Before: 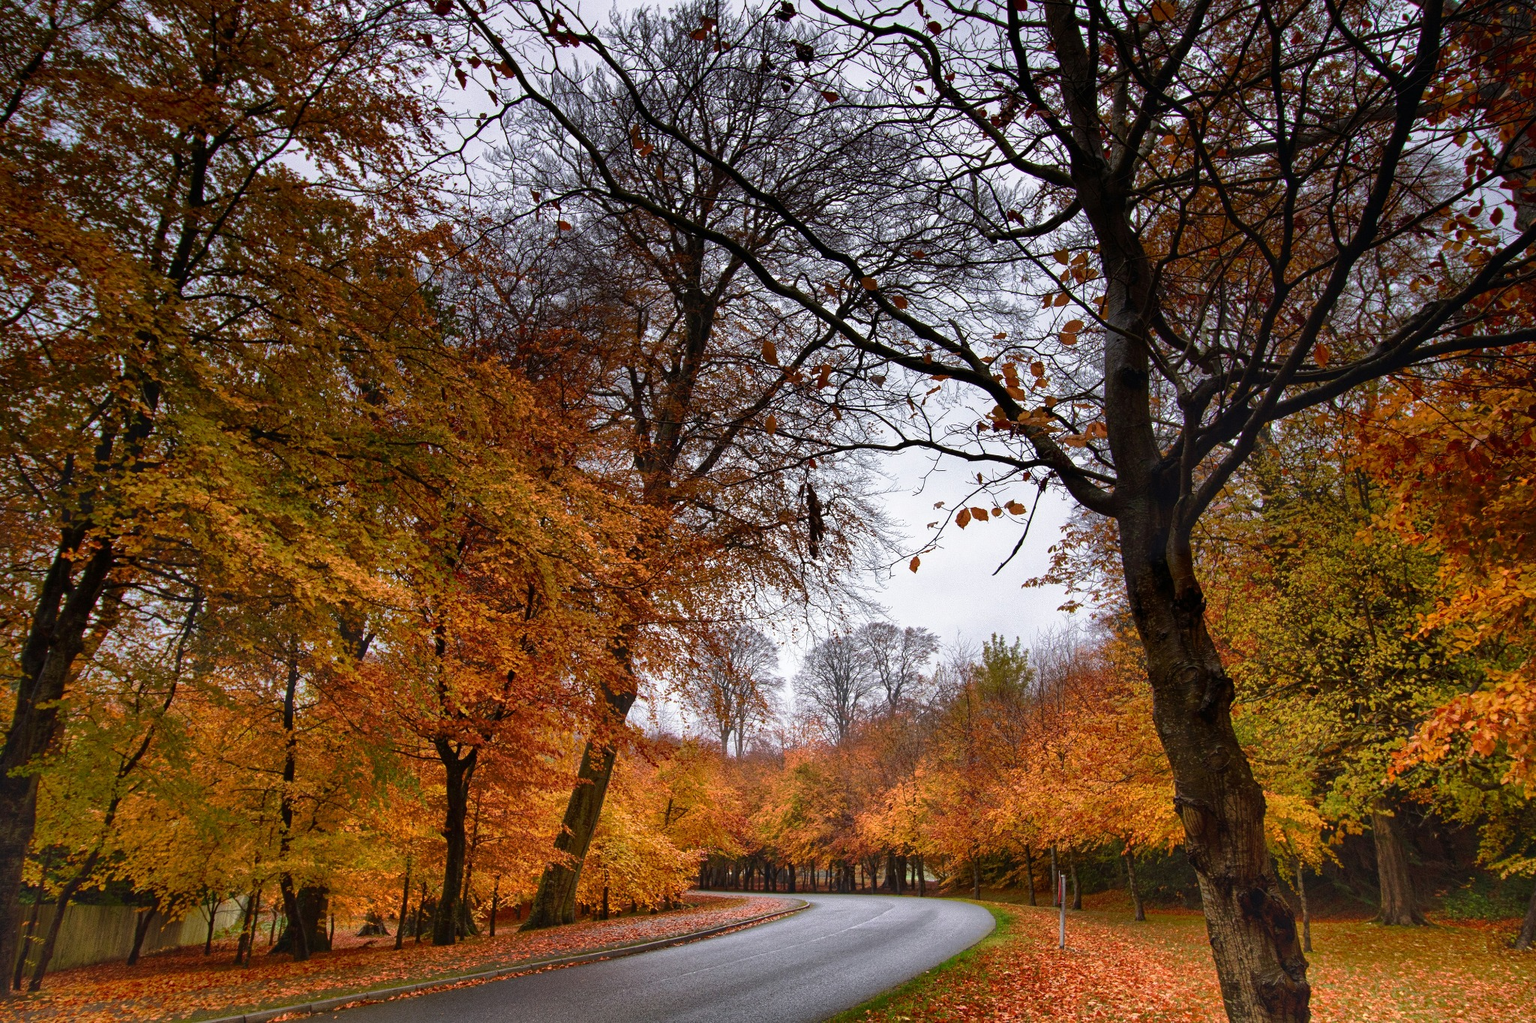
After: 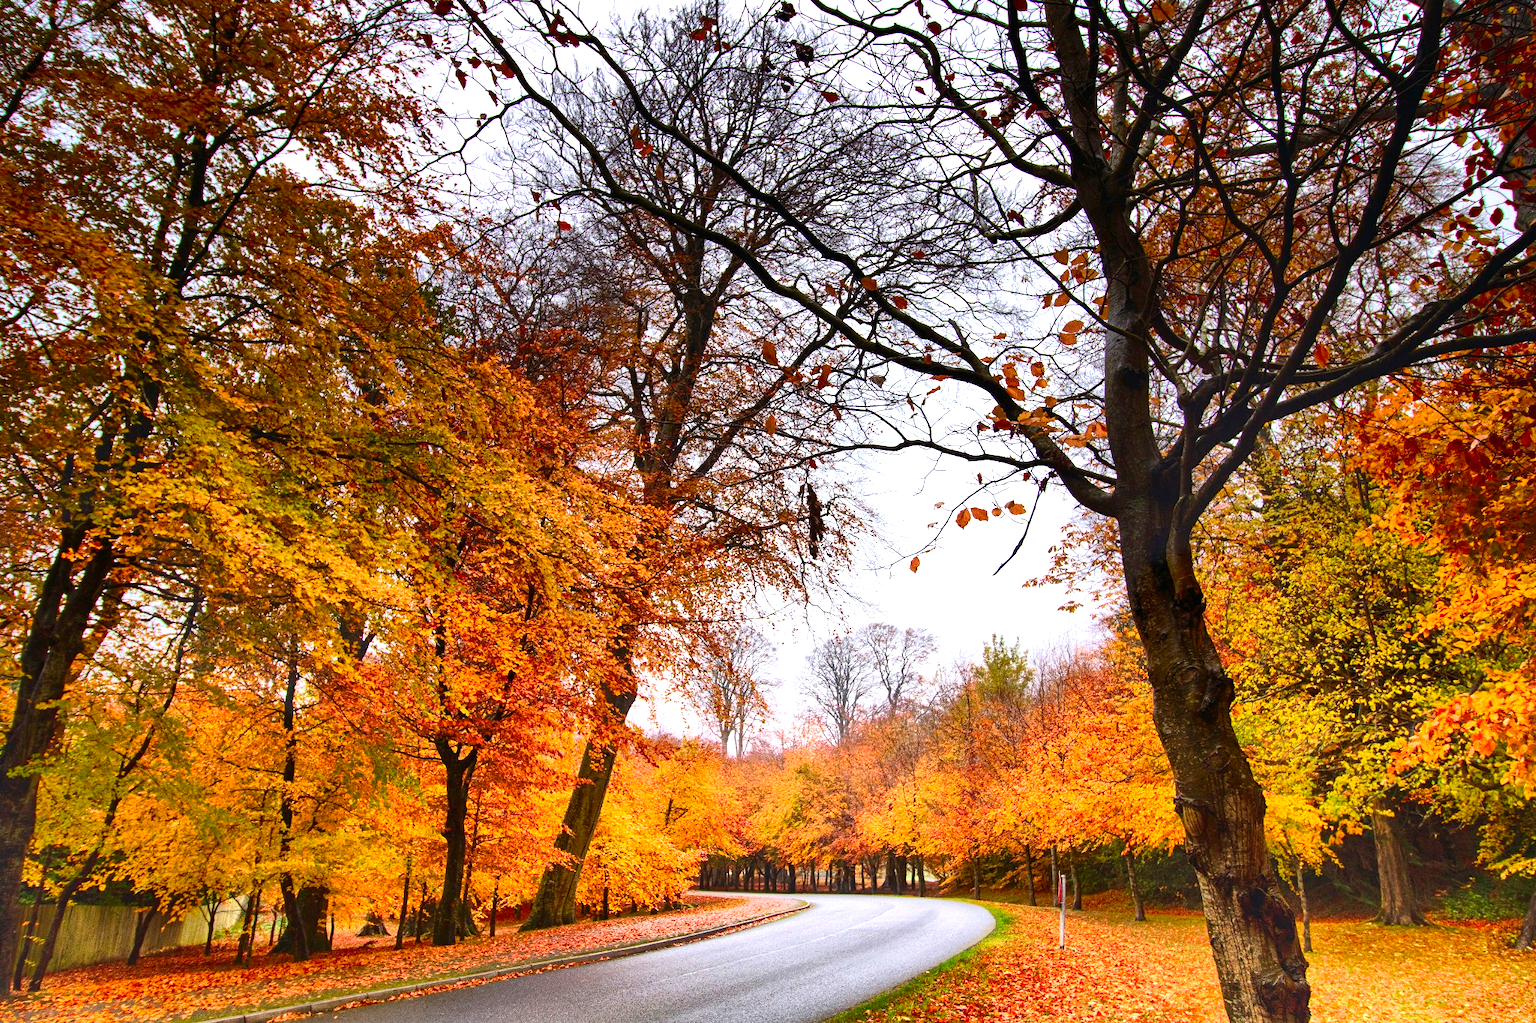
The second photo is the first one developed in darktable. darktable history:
contrast brightness saturation: contrast 0.23, brightness 0.1, saturation 0.29
exposure: exposure 1 EV, compensate highlight preservation false
